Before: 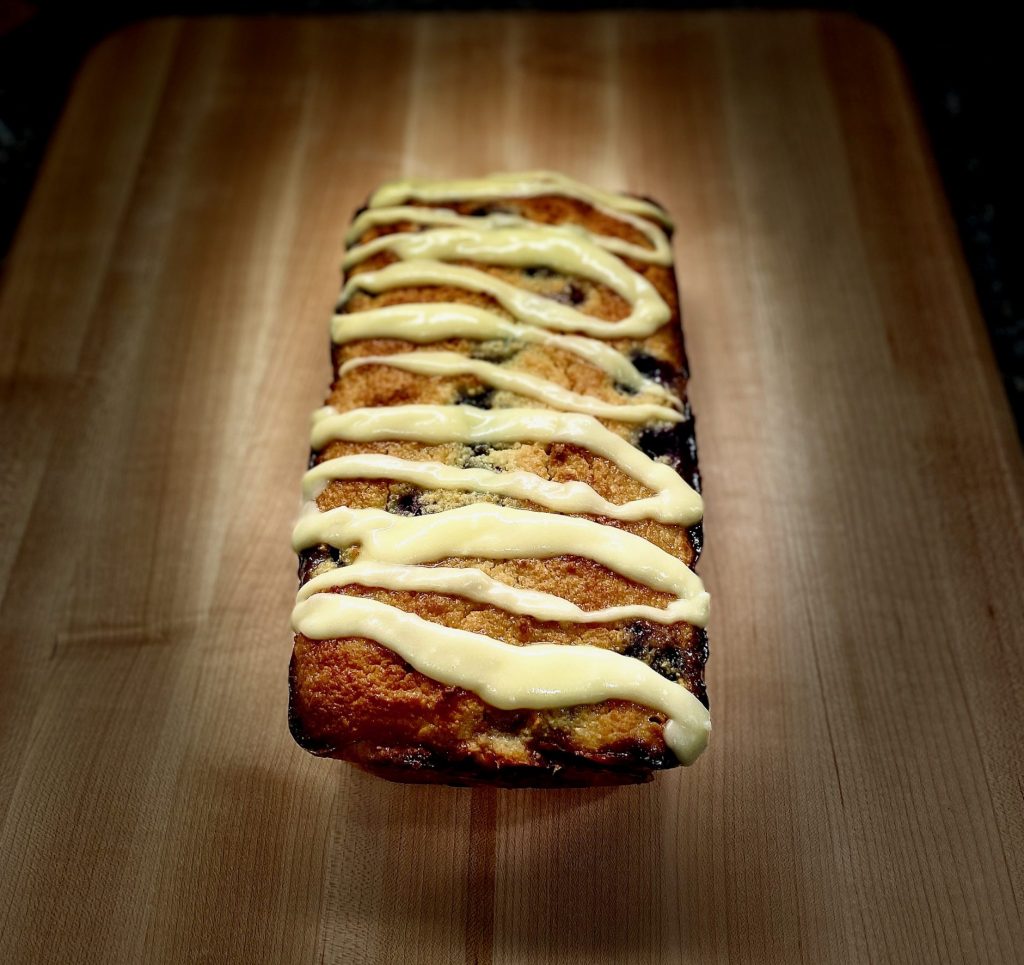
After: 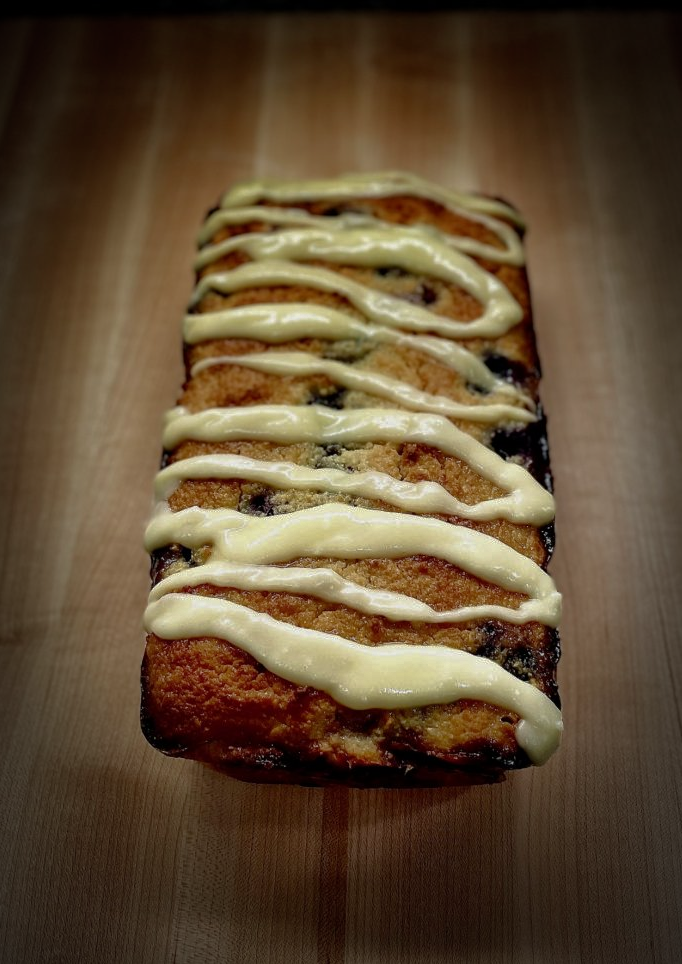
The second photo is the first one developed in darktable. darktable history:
vignetting: fall-off radius 59.82%, automatic ratio true
crop and rotate: left 14.465%, right 18.871%
base curve: curves: ch0 [(0, 0) (0.826, 0.587) (1, 1)]
